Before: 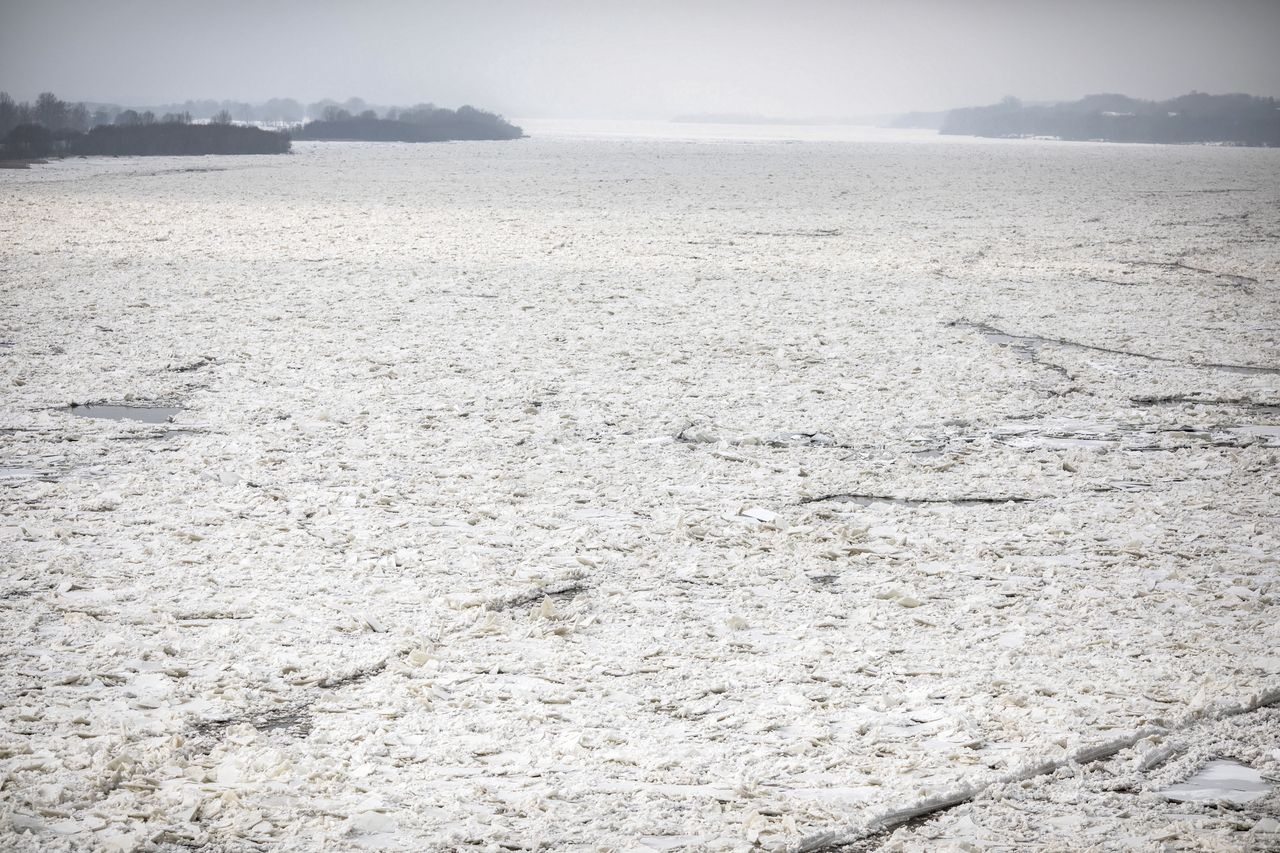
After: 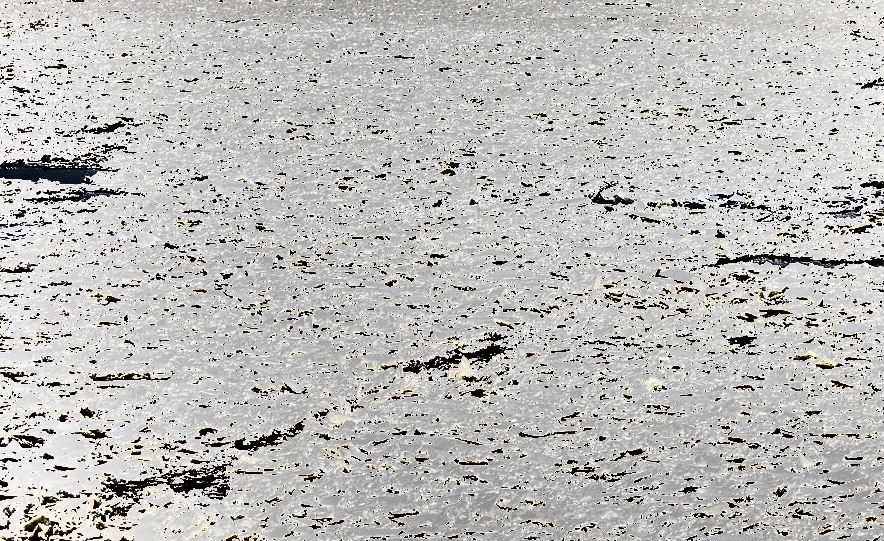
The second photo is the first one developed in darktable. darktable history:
exposure: black level correction 0.001, exposure 1.043 EV, compensate highlight preservation false
shadows and highlights: shadows 20.96, highlights -81.49, soften with gaussian
crop: left 6.503%, top 28.045%, right 24.359%, bottom 8.498%
contrast brightness saturation: contrast -0.02, brightness -0.011, saturation 0.042
haze removal: adaptive false
tone equalizer: edges refinement/feathering 500, mask exposure compensation -1.57 EV, preserve details no
